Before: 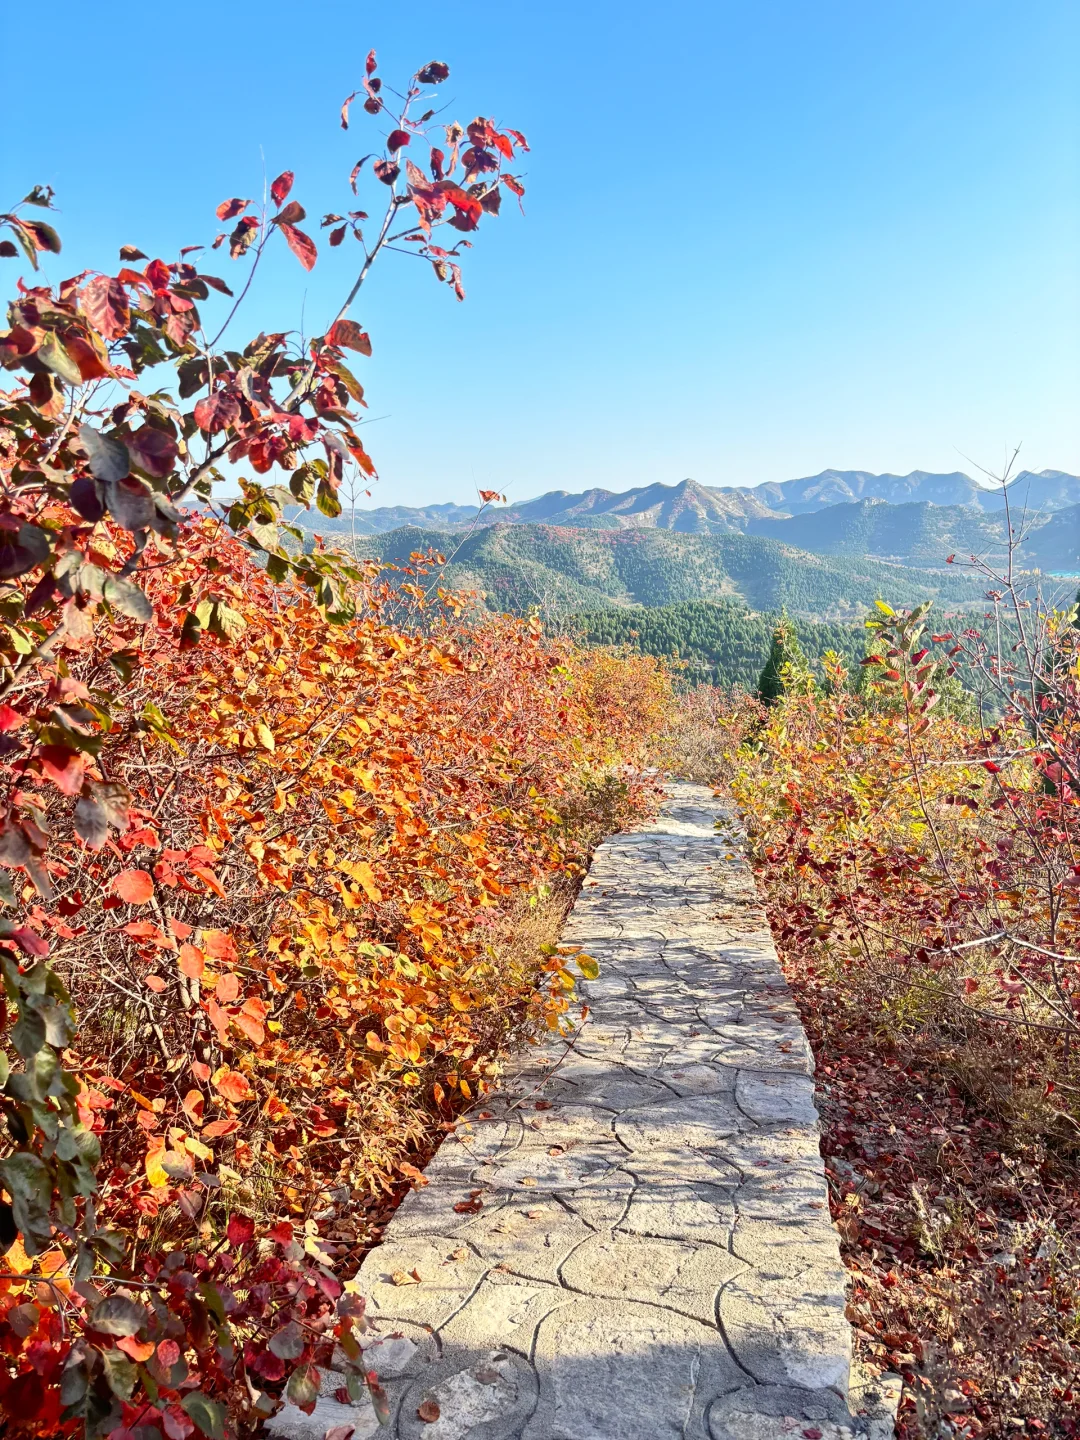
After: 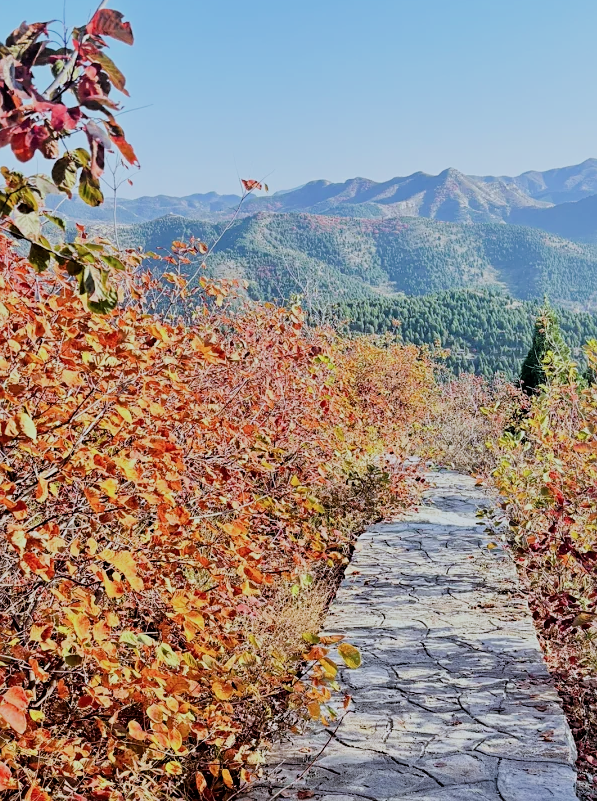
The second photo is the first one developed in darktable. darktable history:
filmic rgb: black relative exposure -4.28 EV, white relative exposure 4.56 EV, hardness 2.38, contrast 1.051
sharpen: amount 0.213
color calibration: illuminant as shot in camera, x 0.369, y 0.377, temperature 4323 K
crop and rotate: left 22.127%, top 21.664%, right 22.54%, bottom 22.653%
